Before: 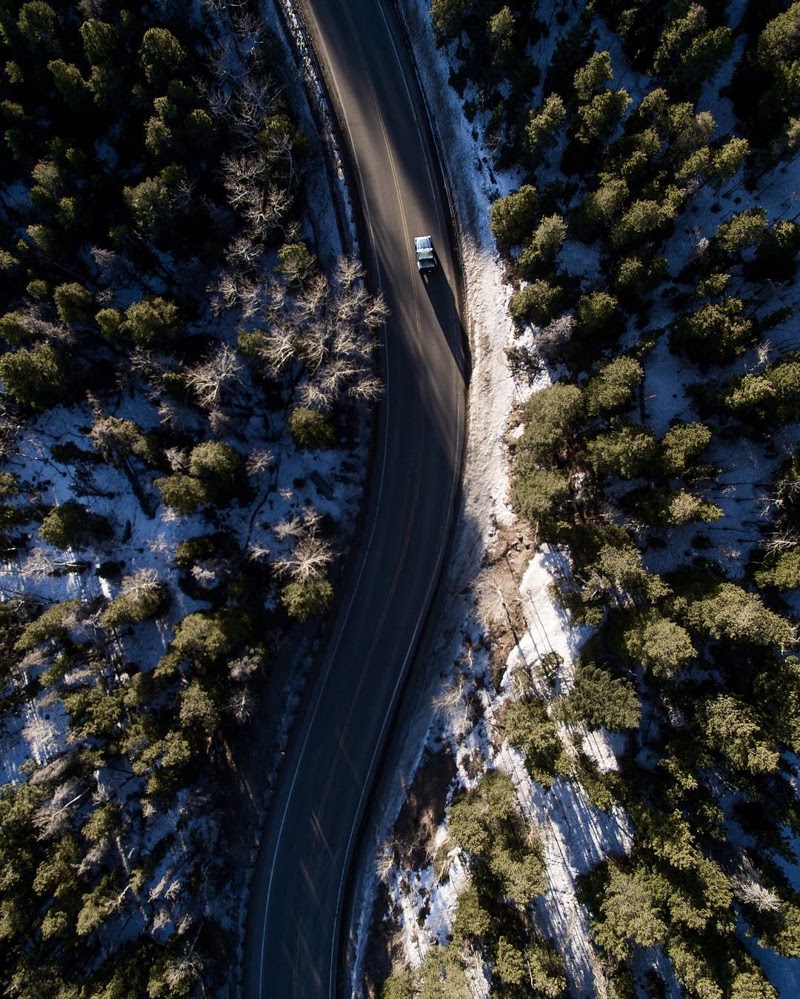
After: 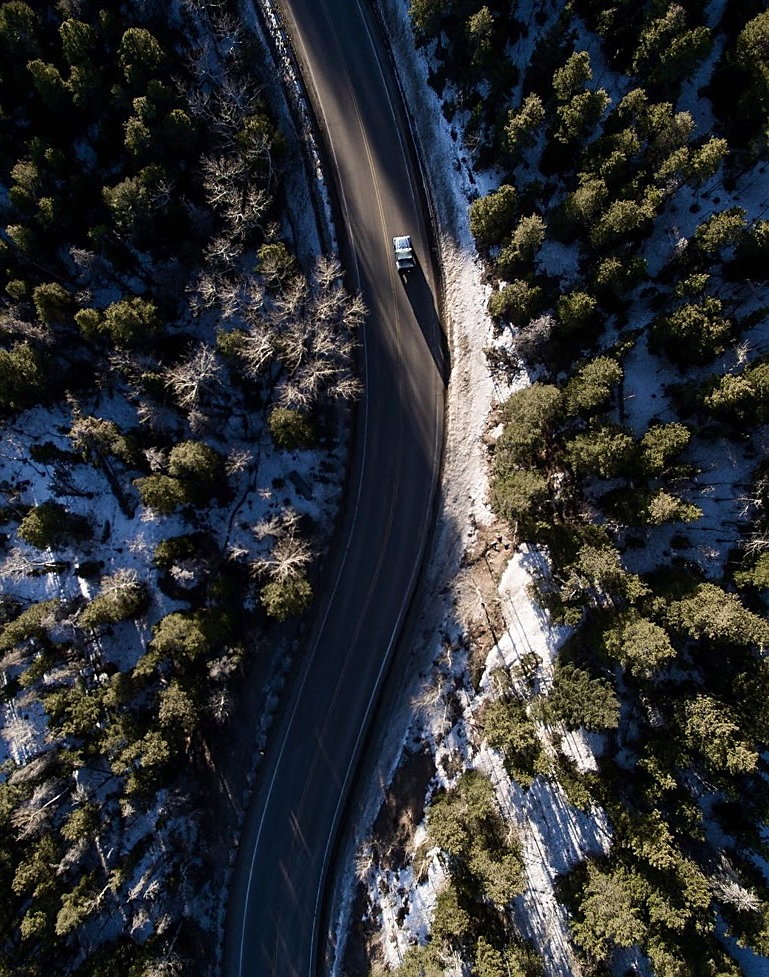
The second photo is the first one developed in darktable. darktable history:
crop and rotate: left 2.63%, right 1.213%, bottom 2.116%
sharpen: radius 1.884, amount 0.405, threshold 1.484
